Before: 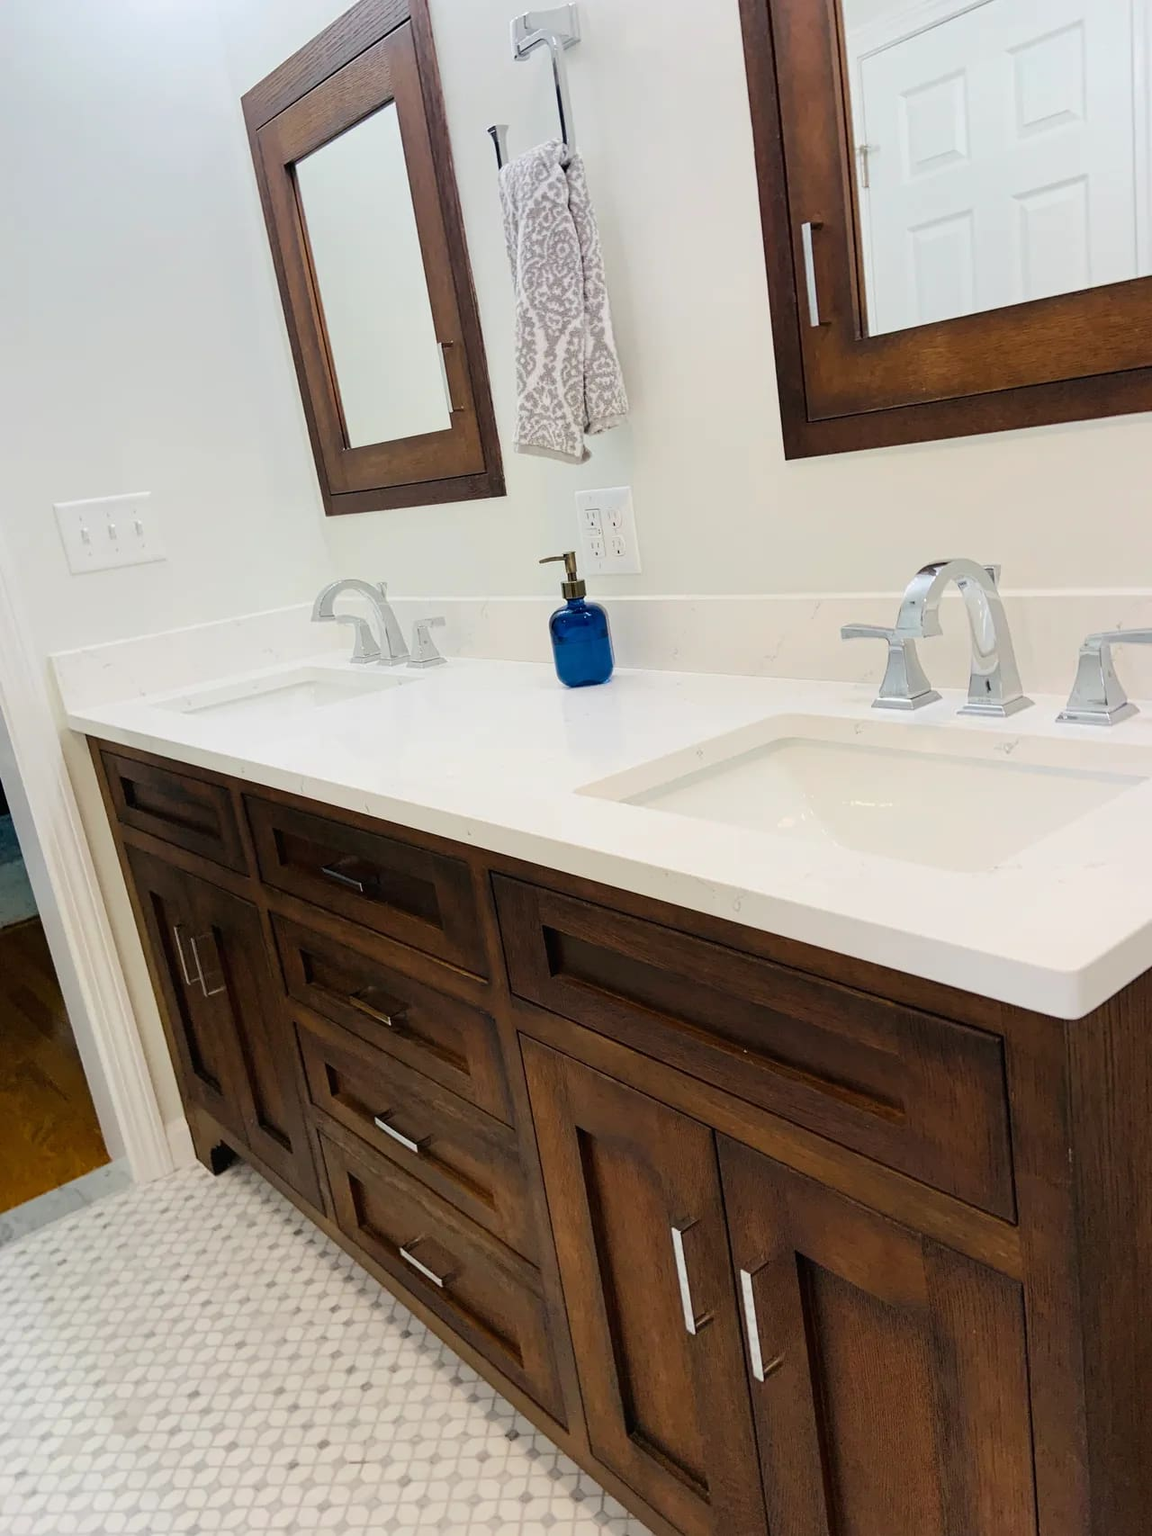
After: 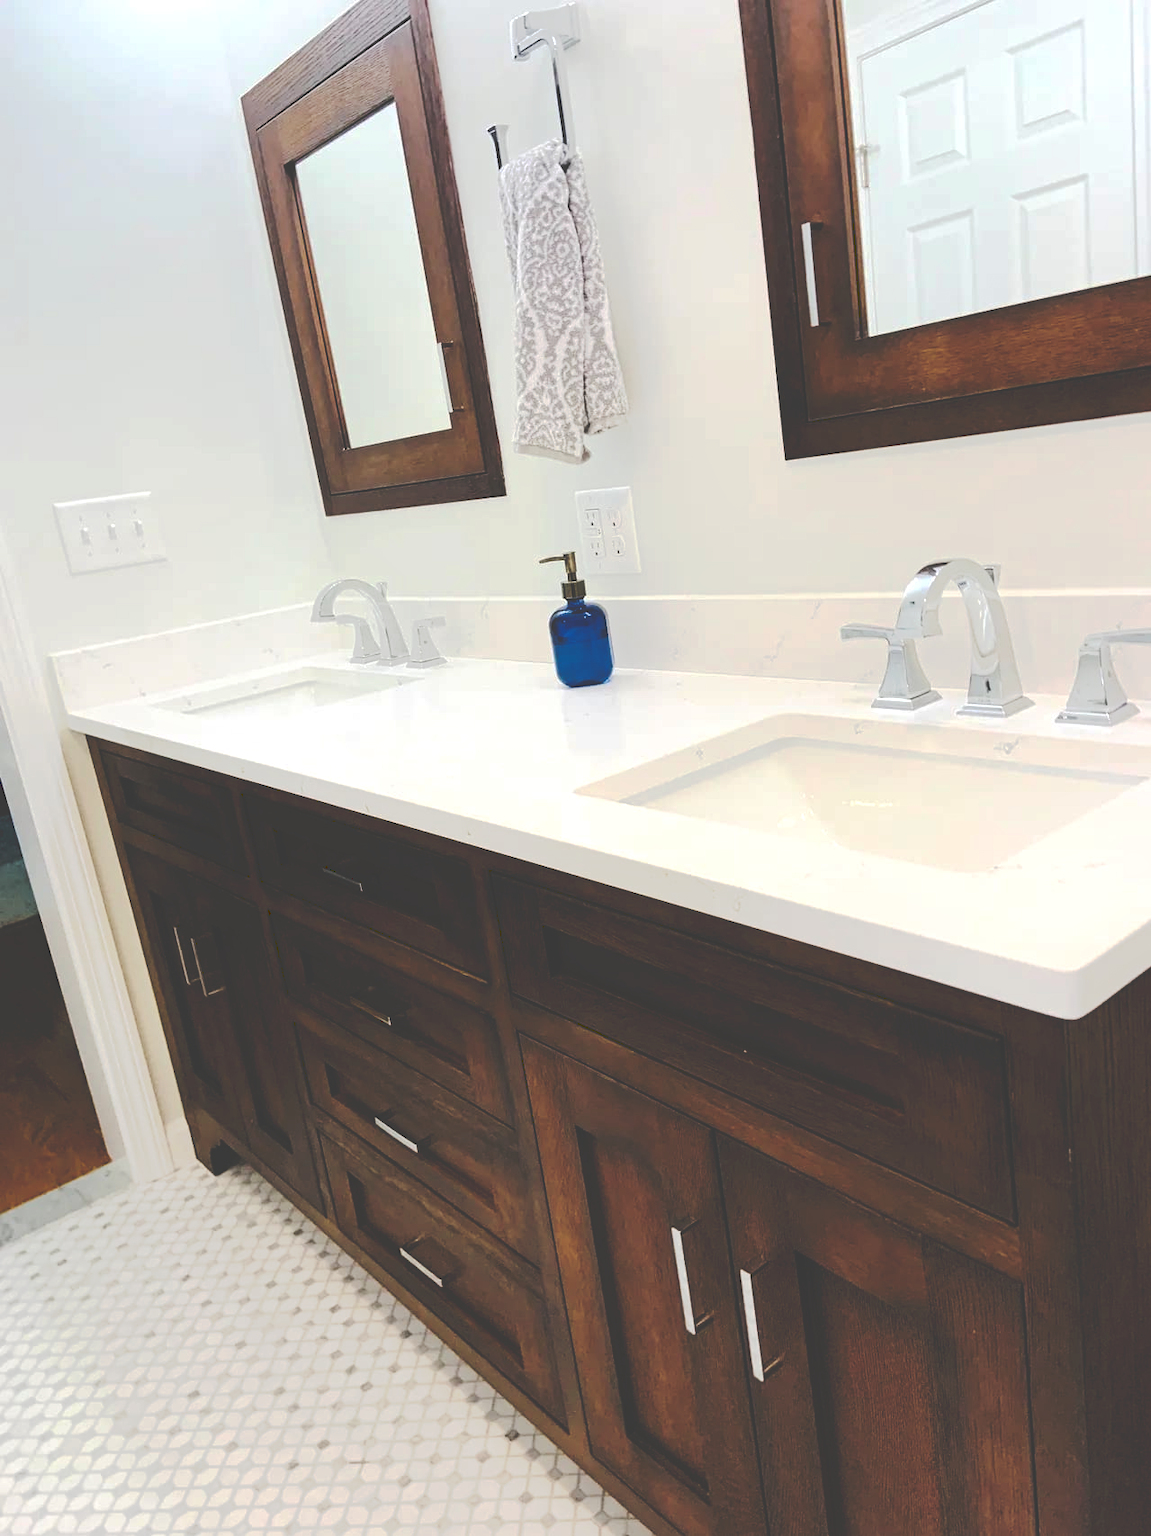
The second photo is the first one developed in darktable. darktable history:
tone equalizer: -8 EV -0.422 EV, -7 EV -0.358 EV, -6 EV -0.299 EV, -5 EV -0.19 EV, -3 EV 0.2 EV, -2 EV 0.308 EV, -1 EV 0.385 EV, +0 EV 0.427 EV, edges refinement/feathering 500, mask exposure compensation -1.57 EV, preserve details no
tone curve: curves: ch0 [(0, 0) (0.003, 0.241) (0.011, 0.241) (0.025, 0.242) (0.044, 0.246) (0.069, 0.25) (0.1, 0.251) (0.136, 0.256) (0.177, 0.275) (0.224, 0.293) (0.277, 0.326) (0.335, 0.38) (0.399, 0.449) (0.468, 0.525) (0.543, 0.606) (0.623, 0.683) (0.709, 0.751) (0.801, 0.824) (0.898, 0.871) (1, 1)], preserve colors none
contrast equalizer: y [[0.5, 0.5, 0.472, 0.5, 0.5, 0.5], [0.5 ×6], [0.5 ×6], [0 ×6], [0 ×6]]
